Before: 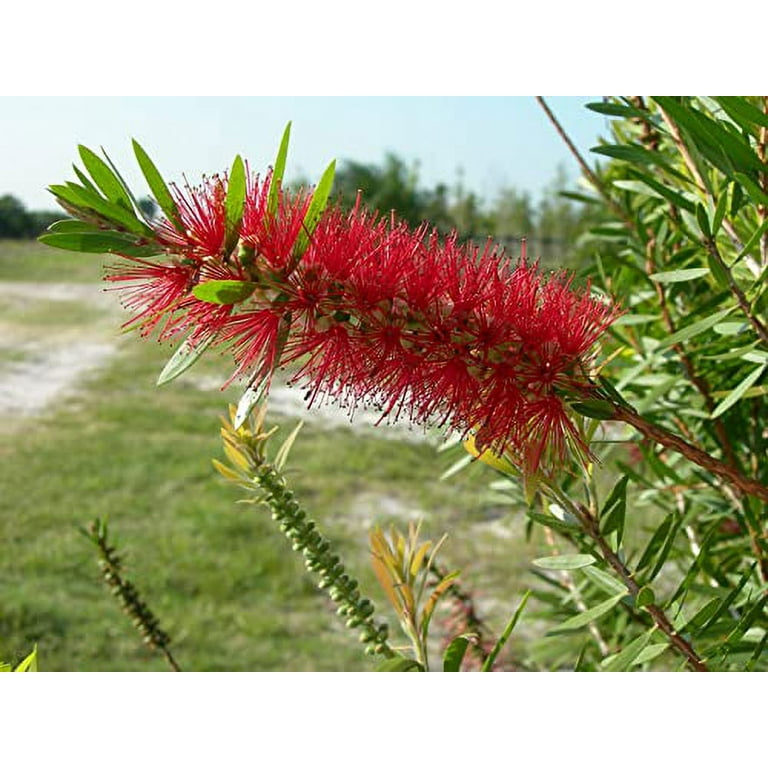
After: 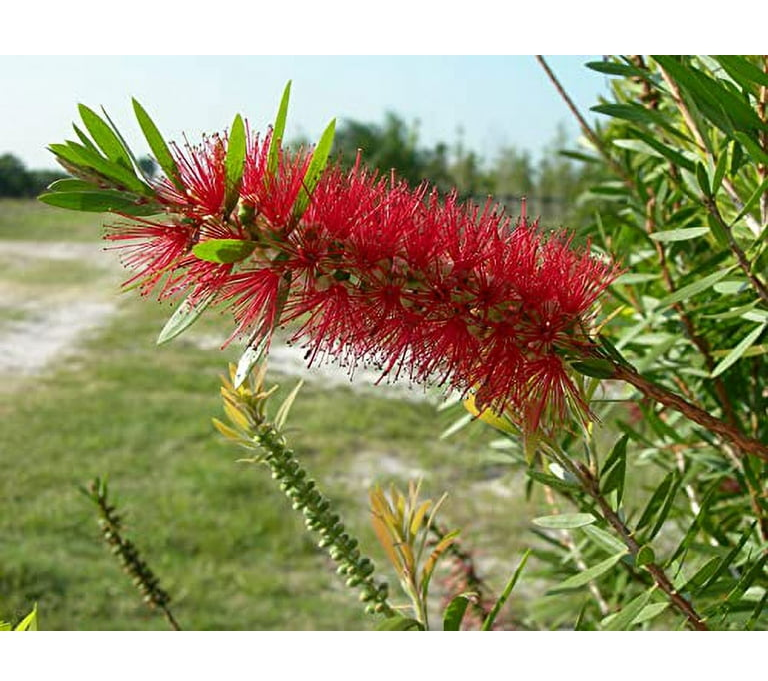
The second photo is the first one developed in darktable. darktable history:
crop and rotate: top 5.432%, bottom 5.893%
